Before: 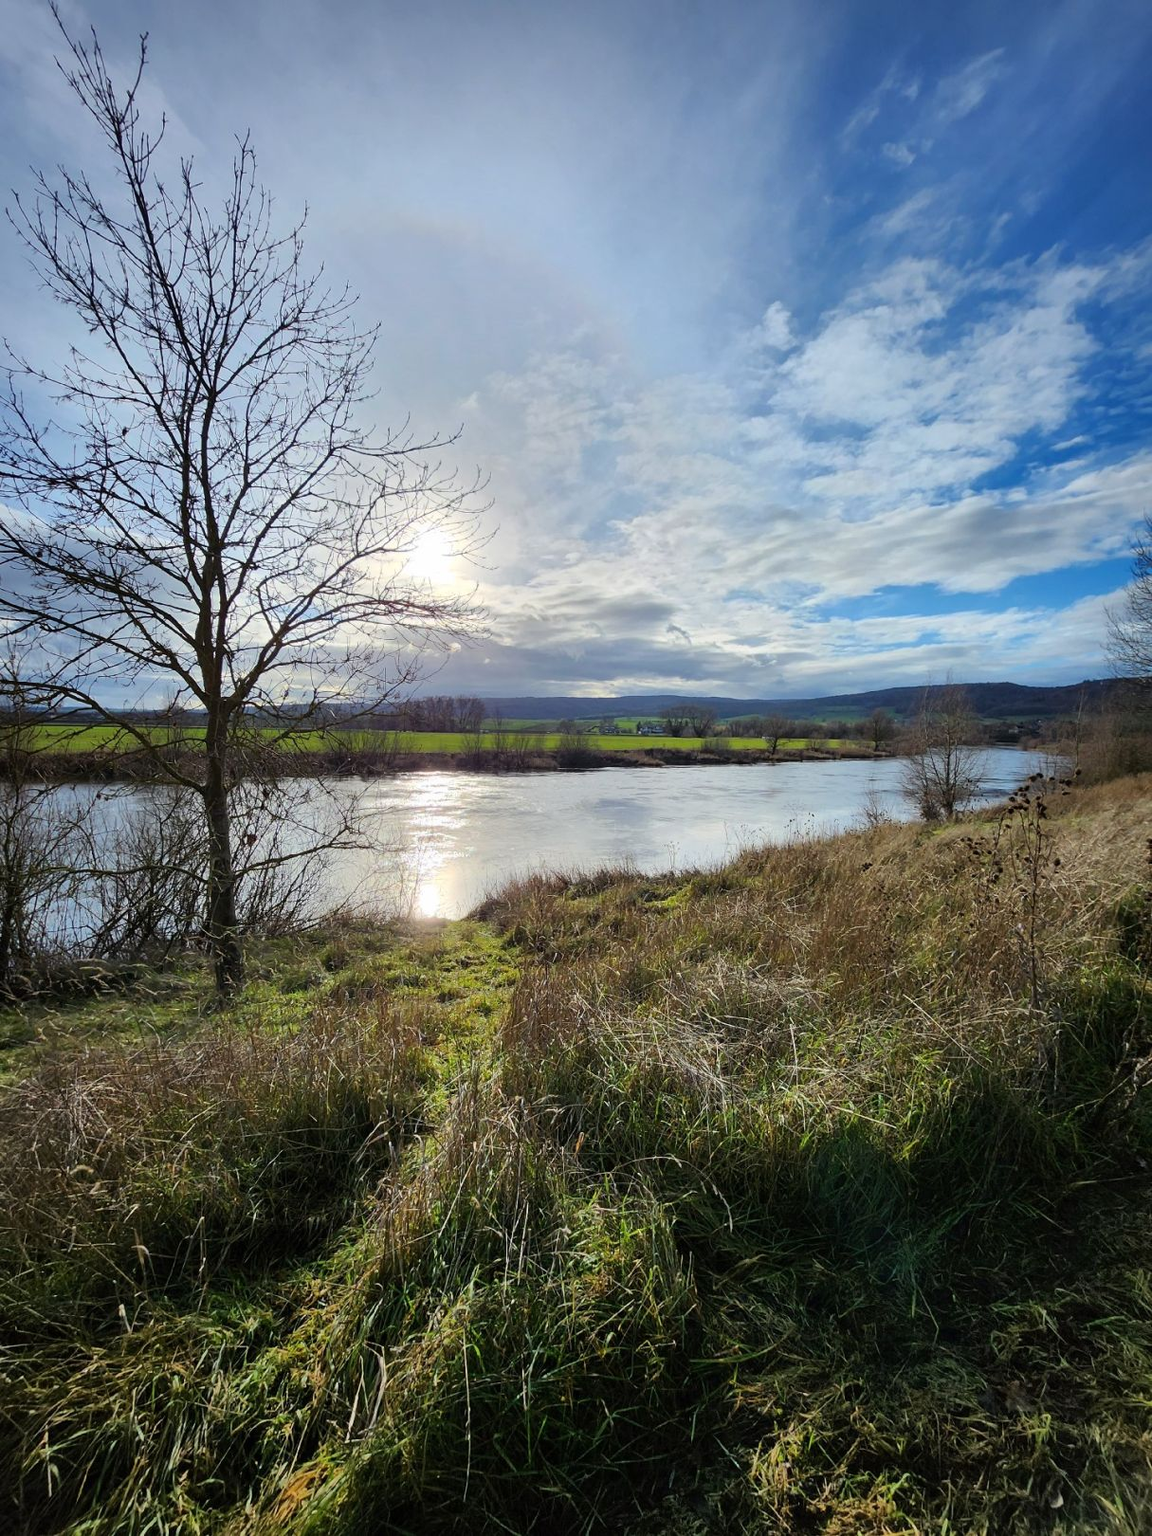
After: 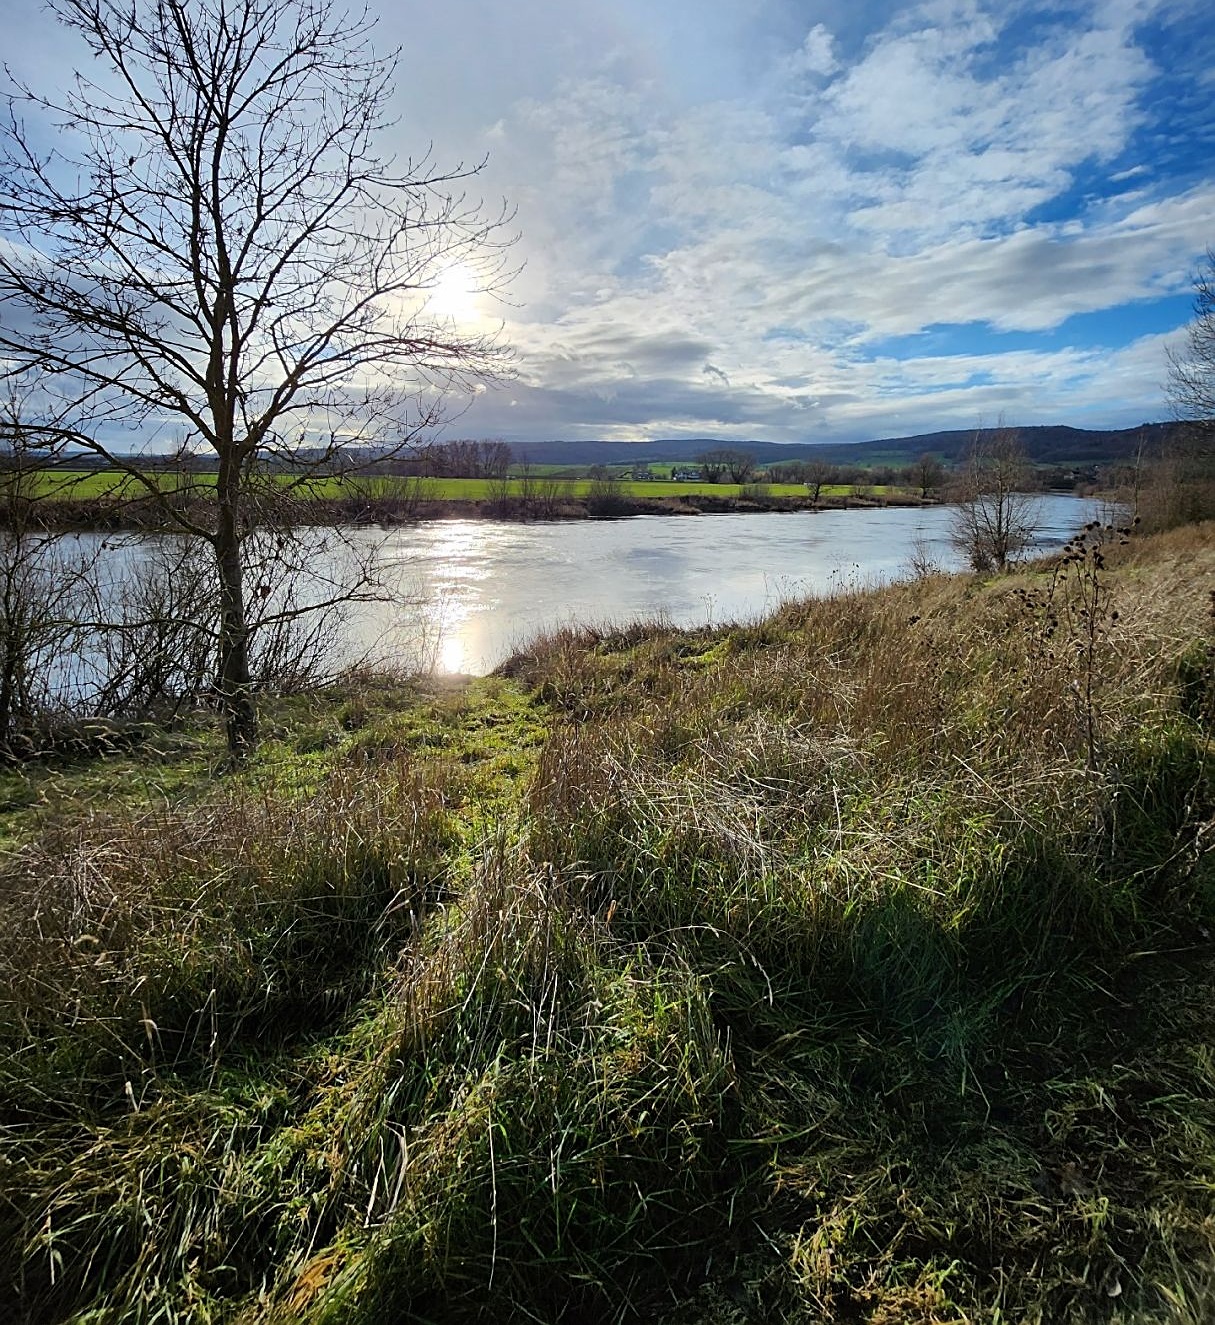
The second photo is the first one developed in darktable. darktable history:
sharpen: on, module defaults
crop and rotate: top 18.156%
